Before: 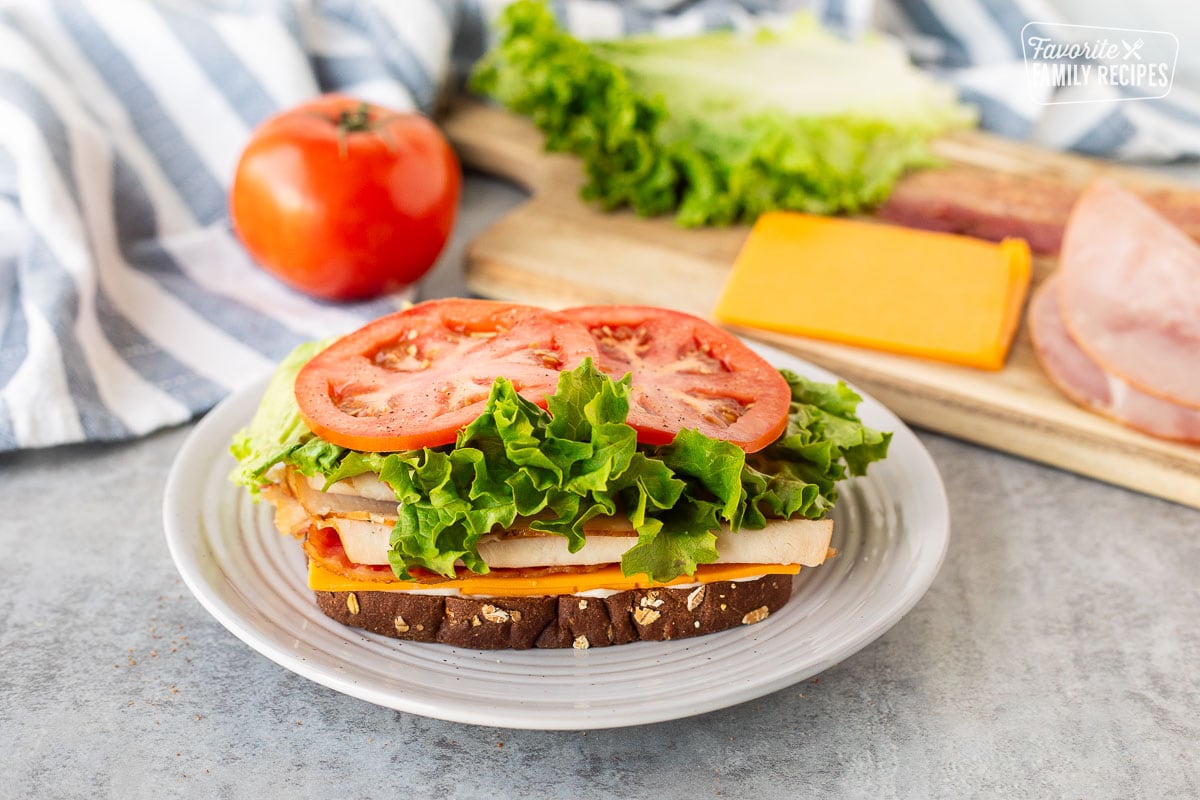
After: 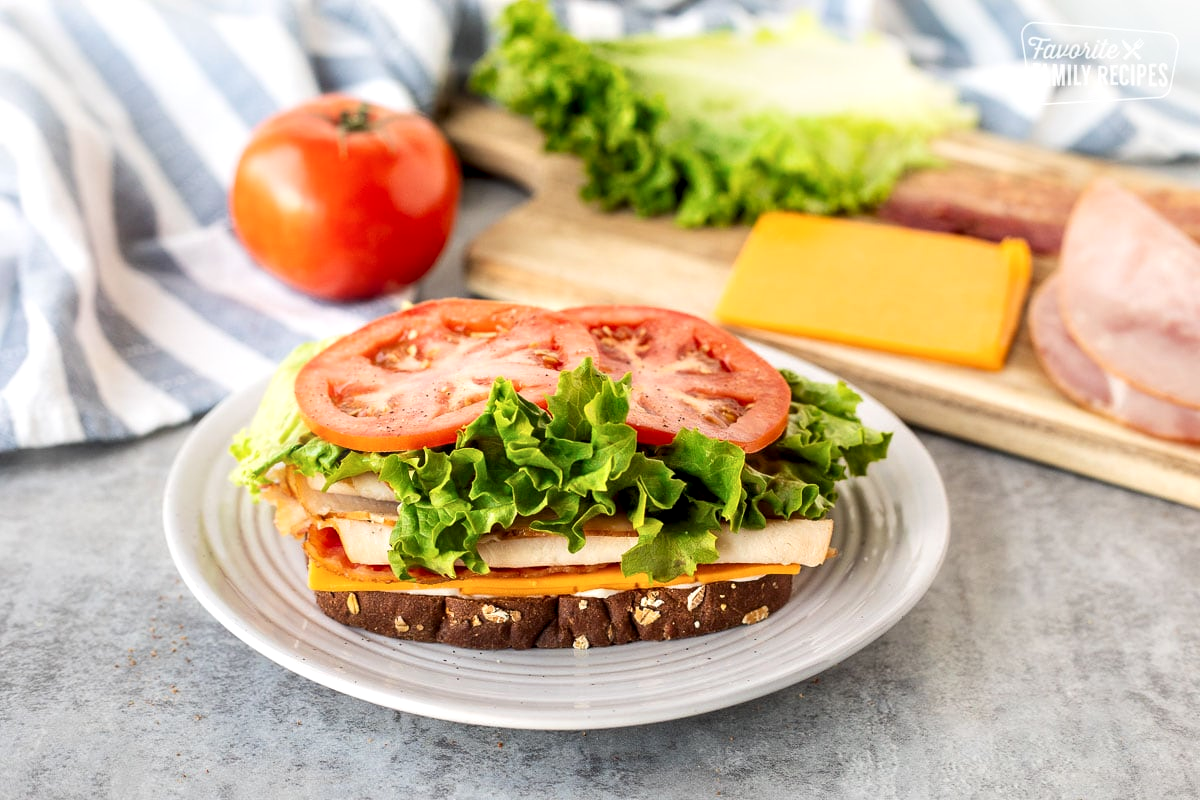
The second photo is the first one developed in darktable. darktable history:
contrast equalizer: y [[0.586, 0.584, 0.576, 0.565, 0.552, 0.539], [0.5 ×6], [0.97, 0.959, 0.919, 0.859, 0.789, 0.717], [0 ×6], [0 ×6]]
bloom: size 15%, threshold 97%, strength 7%
